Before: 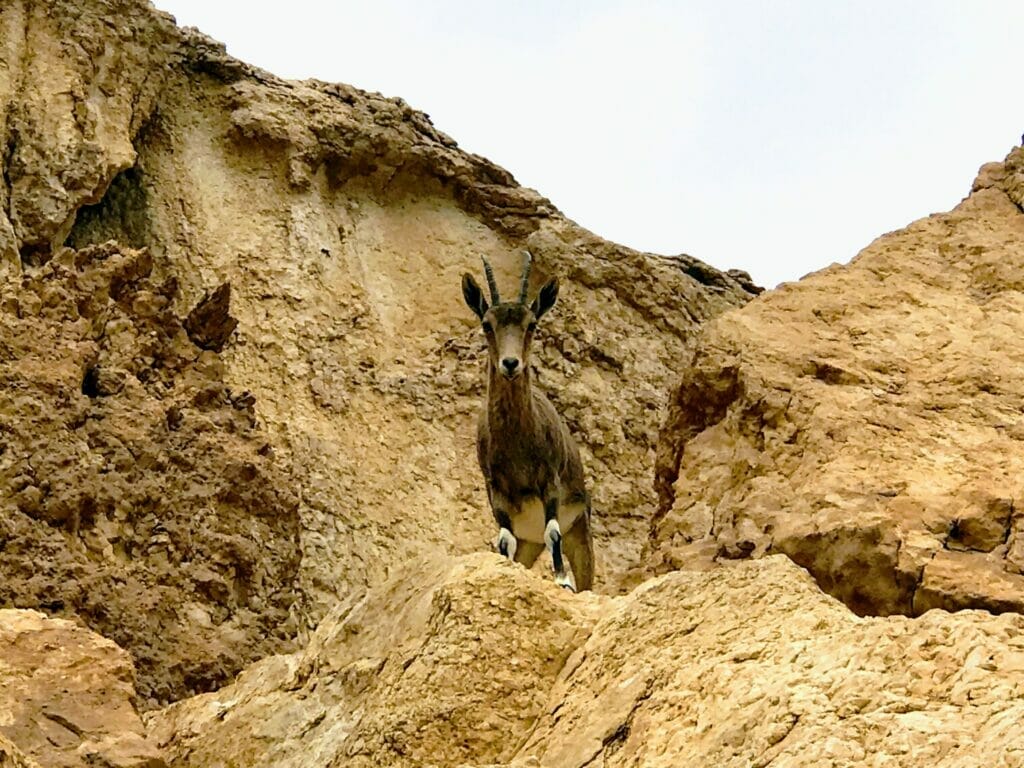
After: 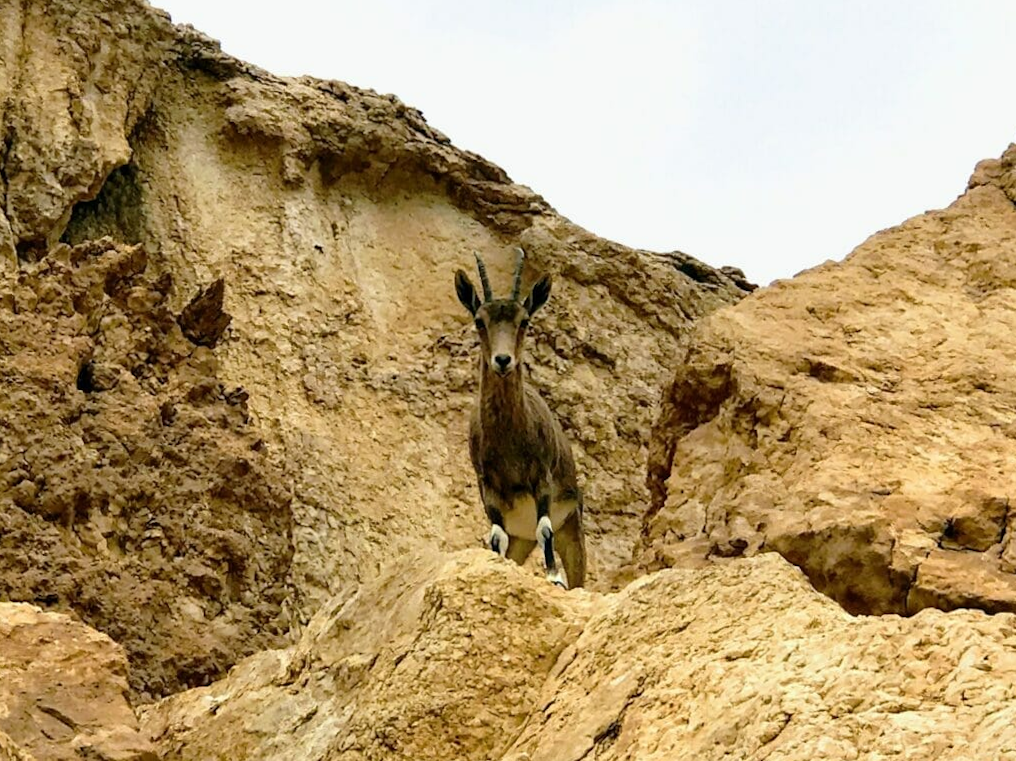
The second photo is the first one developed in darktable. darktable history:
rotate and perspective: rotation 0.192°, lens shift (horizontal) -0.015, crop left 0.005, crop right 0.996, crop top 0.006, crop bottom 0.99
tone equalizer: on, module defaults
